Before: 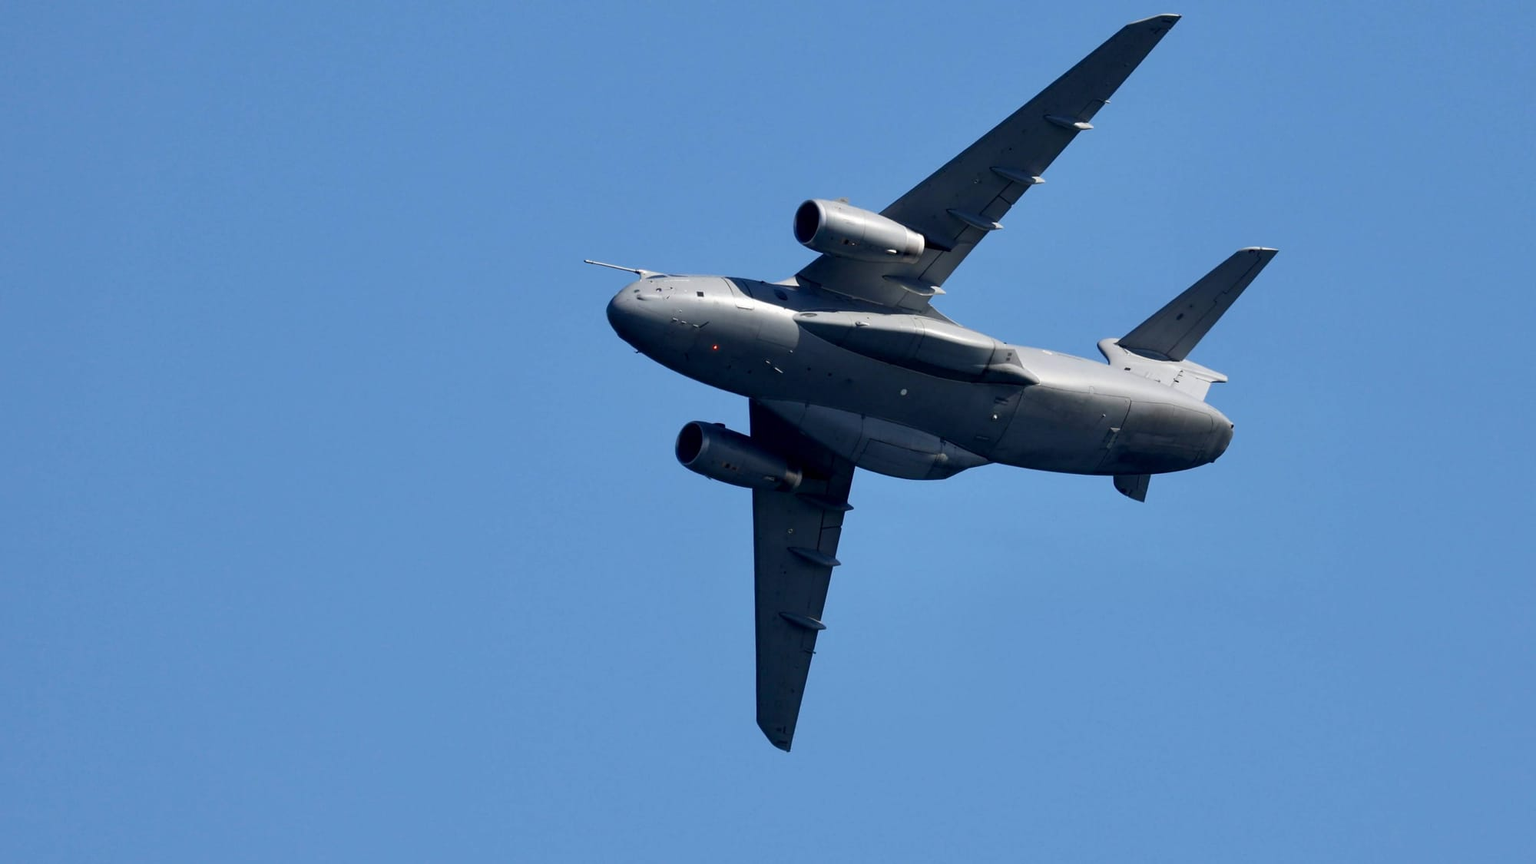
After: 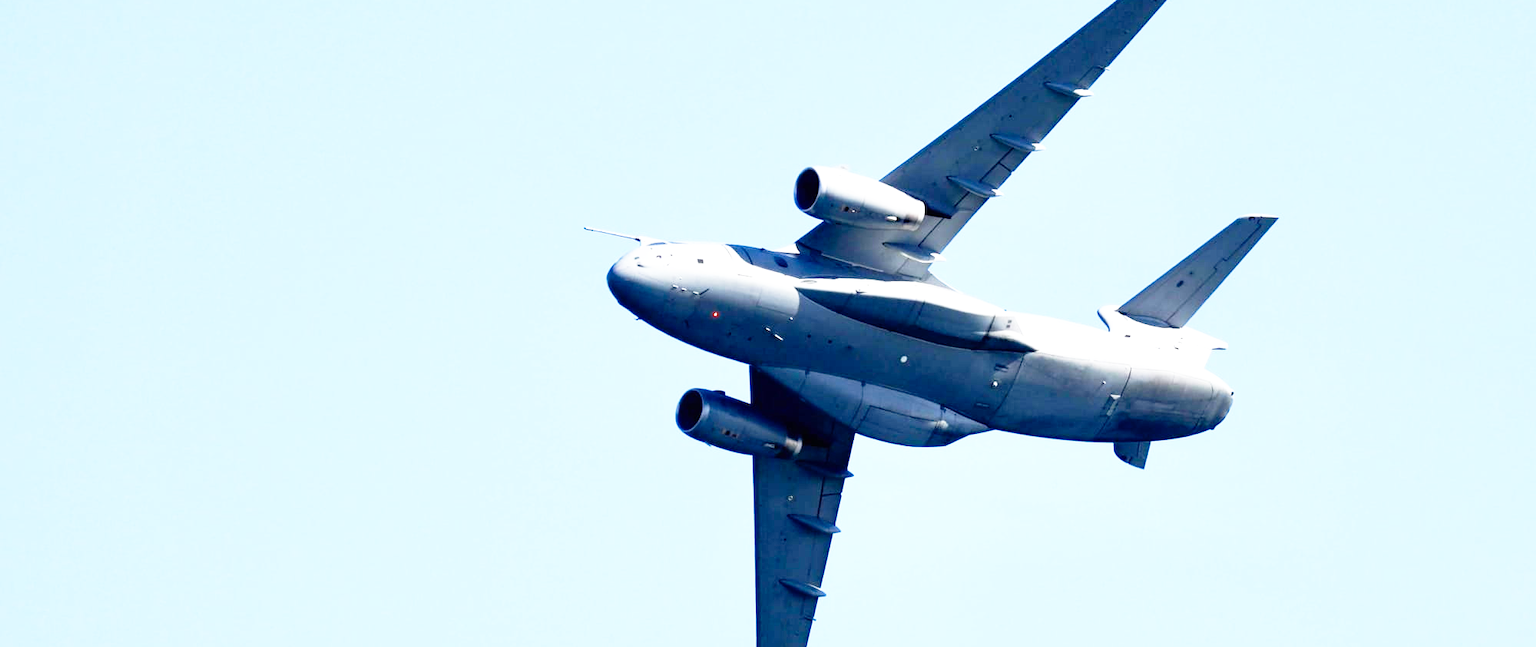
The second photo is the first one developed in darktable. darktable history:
crop: top 3.857%, bottom 21.132%
base curve: curves: ch0 [(0, 0) (0.012, 0.01) (0.073, 0.168) (0.31, 0.711) (0.645, 0.957) (1, 1)], preserve colors none
exposure: black level correction 0, exposure 1.1 EV, compensate highlight preservation false
